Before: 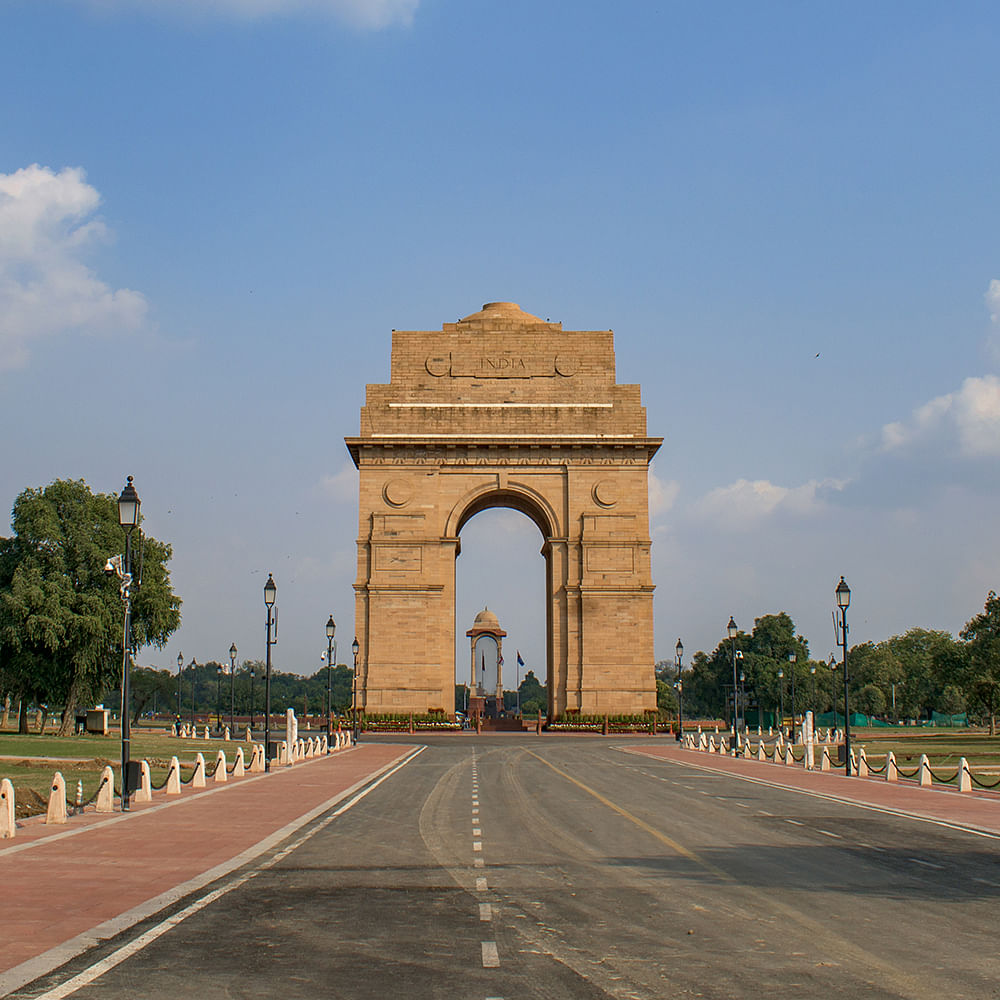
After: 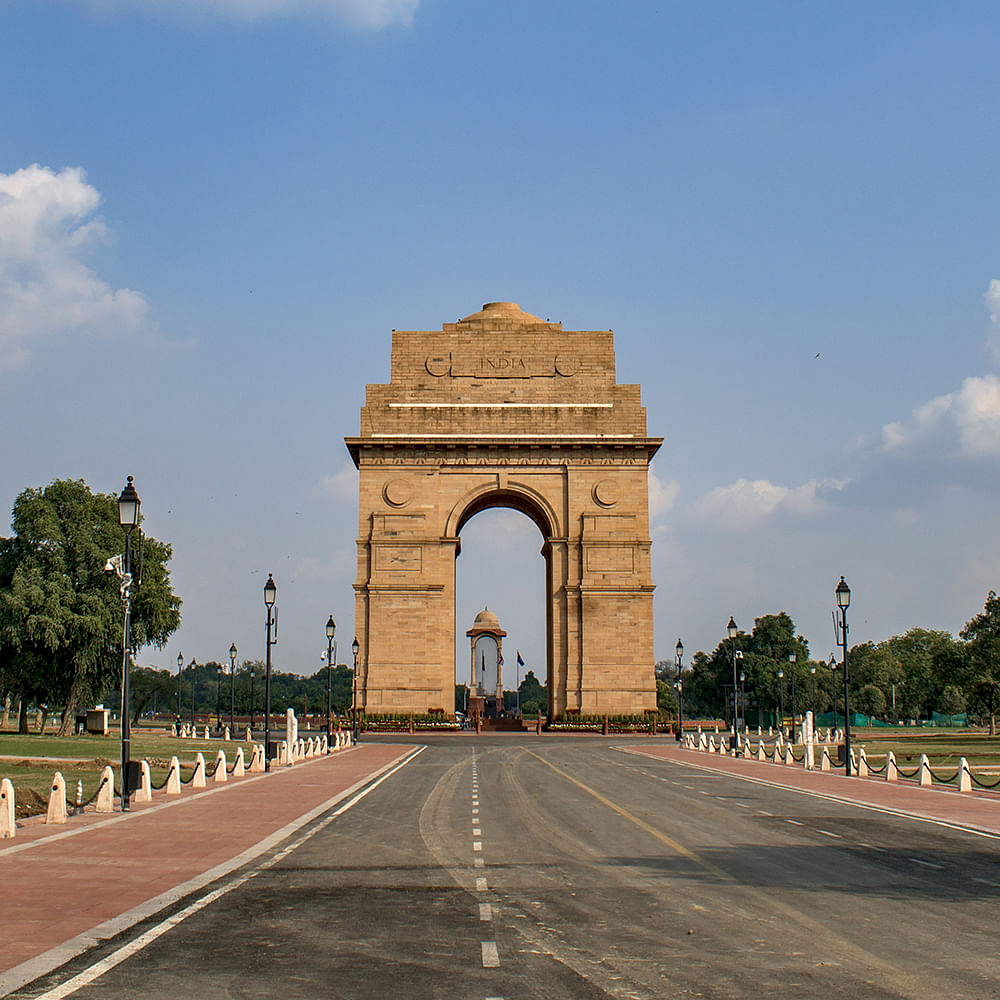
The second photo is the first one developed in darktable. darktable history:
contrast equalizer: y [[0.546, 0.552, 0.554, 0.554, 0.552, 0.546], [0.5 ×6], [0.5 ×6], [0 ×6], [0 ×6]]
